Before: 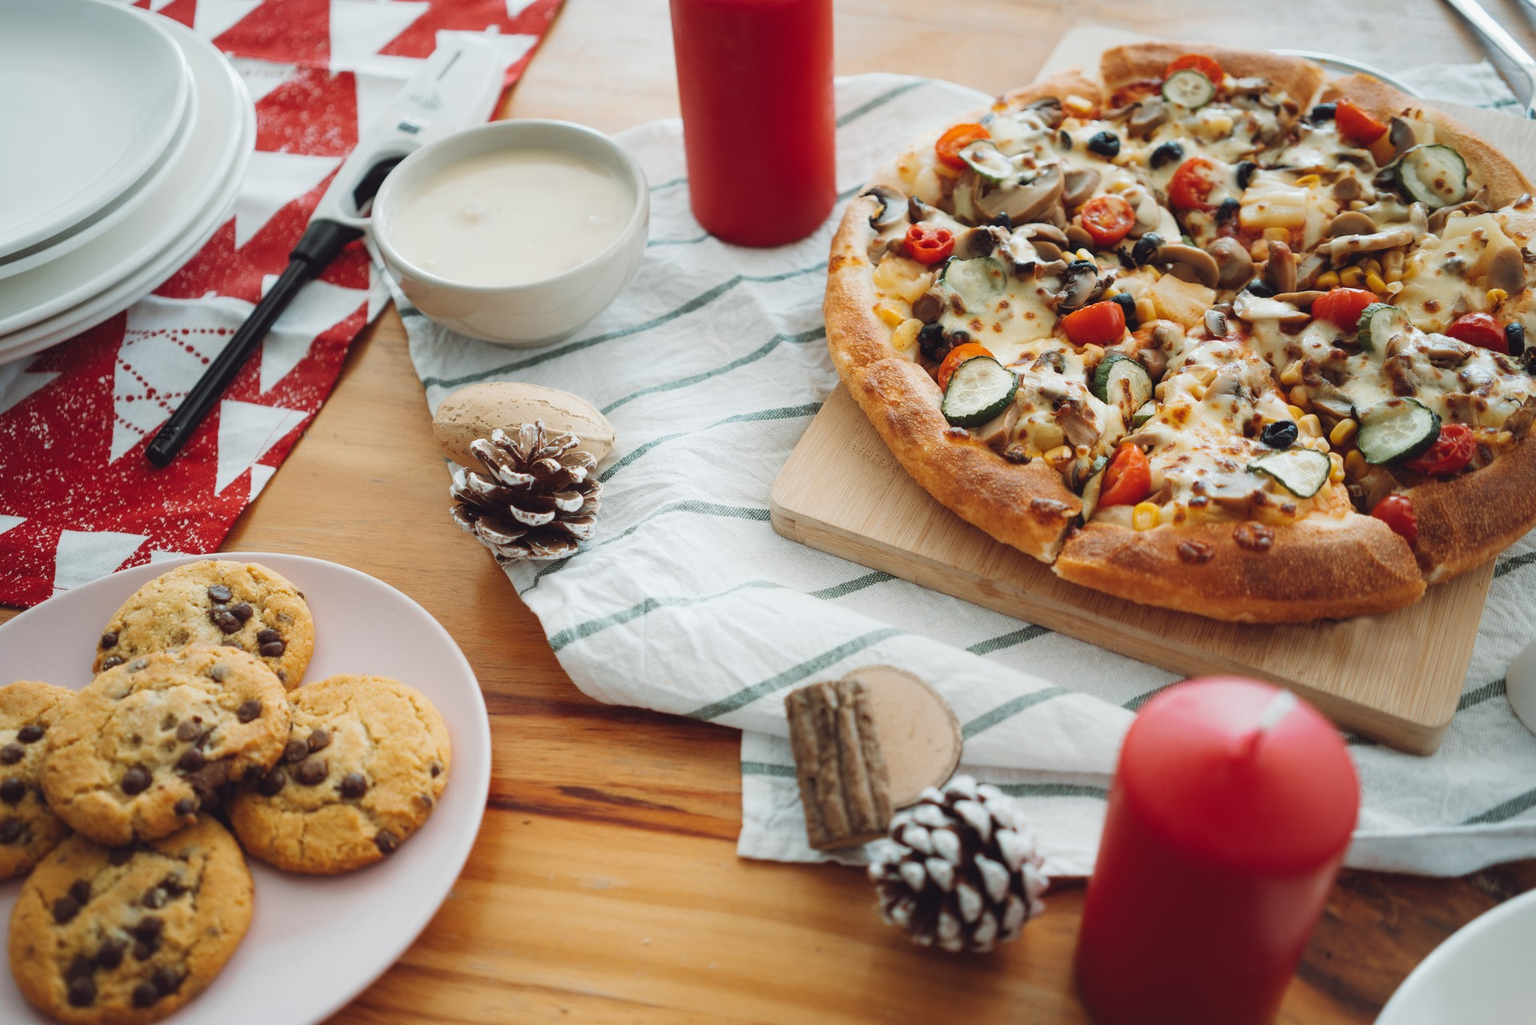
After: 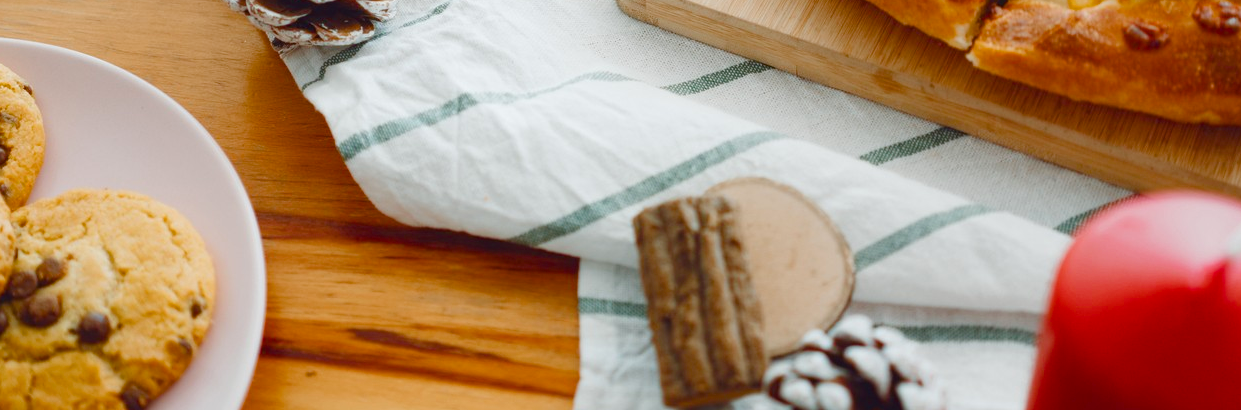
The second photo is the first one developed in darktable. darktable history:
color balance rgb: linear chroma grading › global chroma 32.963%, perceptual saturation grading › global saturation 20%, perceptual saturation grading › highlights -49.114%, perceptual saturation grading › shadows 24.891%
crop: left 18.155%, top 51.071%, right 17.205%, bottom 16.847%
